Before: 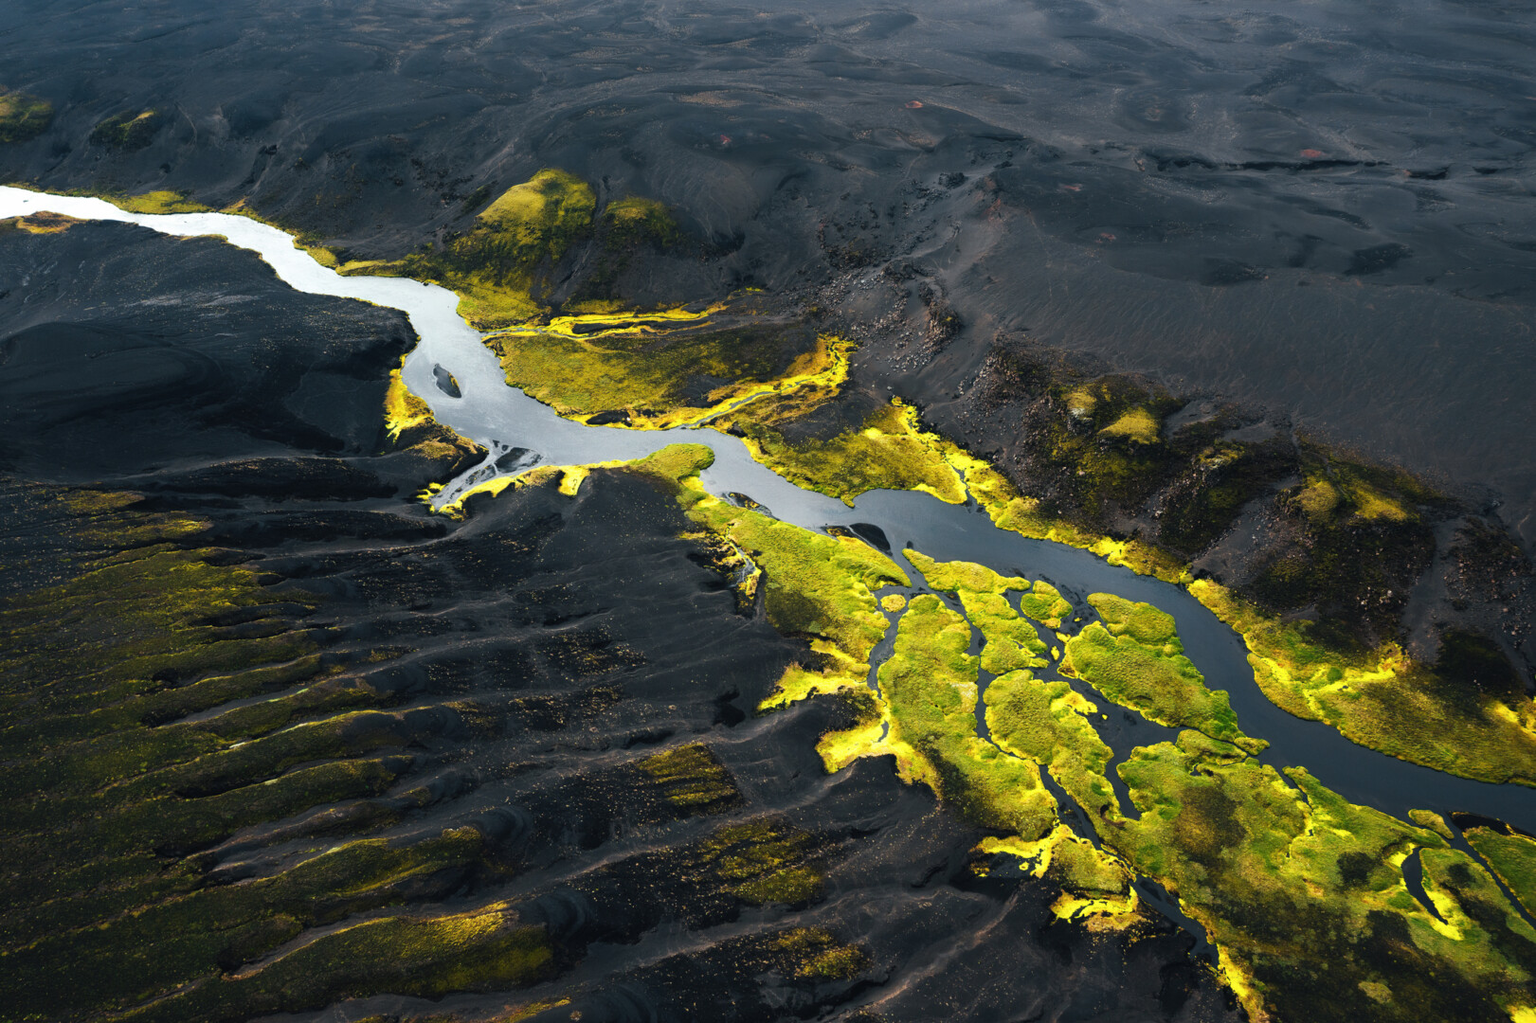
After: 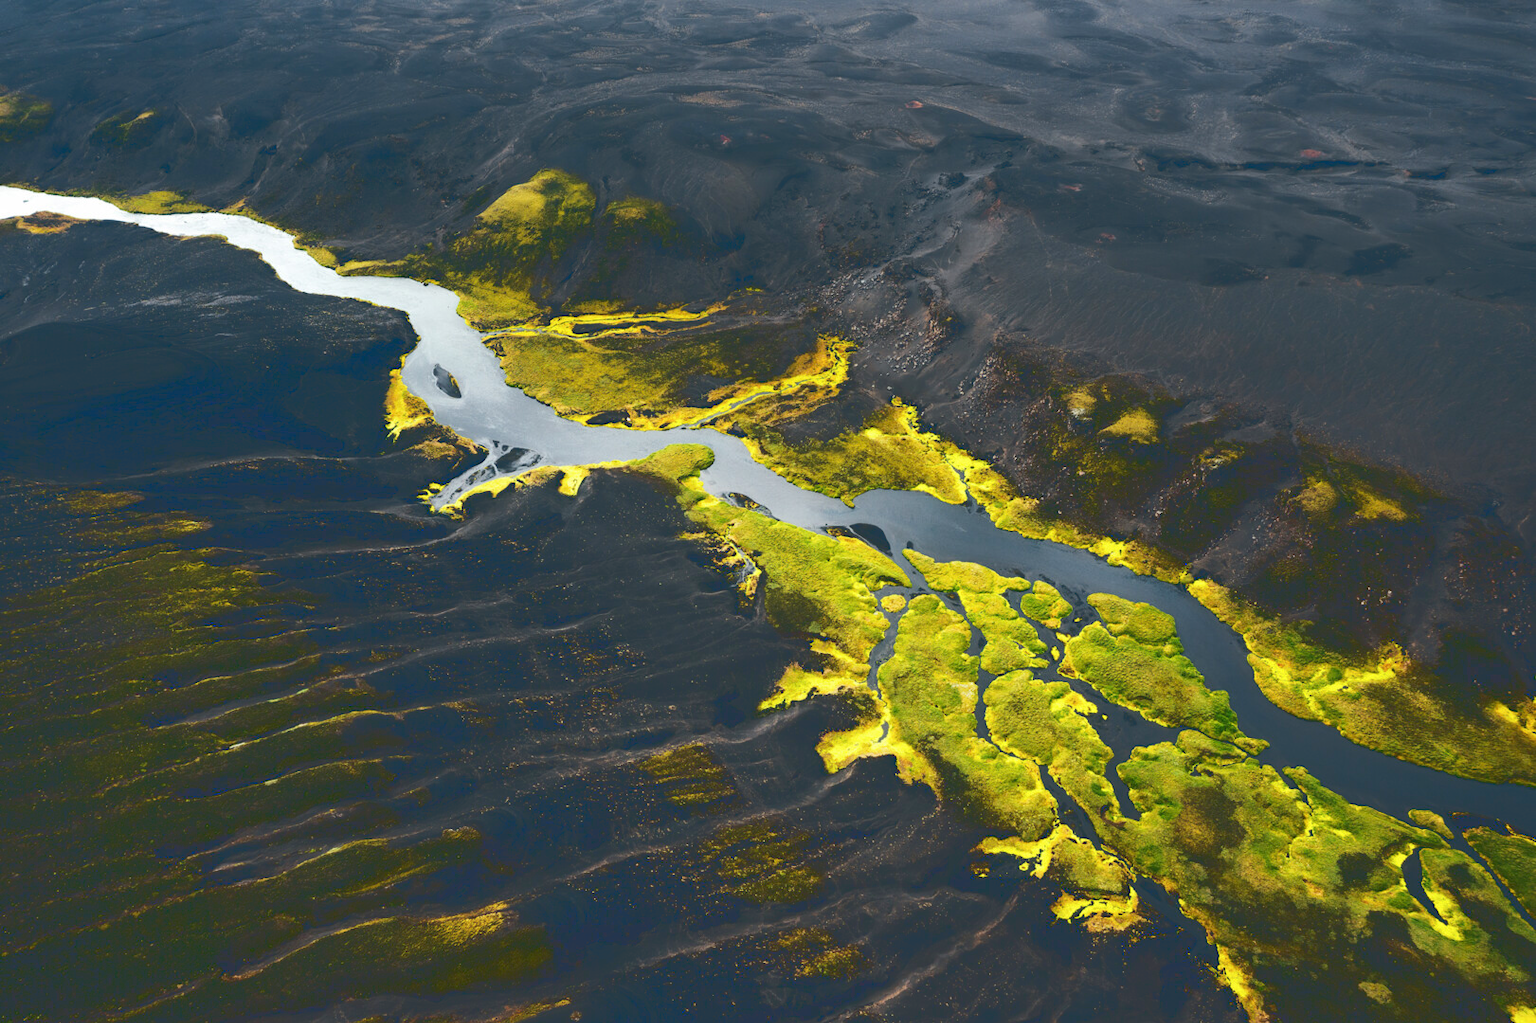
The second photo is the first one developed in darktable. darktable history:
tone curve: curves: ch0 [(0, 0) (0.003, 0.211) (0.011, 0.211) (0.025, 0.215) (0.044, 0.218) (0.069, 0.224) (0.1, 0.227) (0.136, 0.233) (0.177, 0.247) (0.224, 0.275) (0.277, 0.309) (0.335, 0.366) (0.399, 0.438) (0.468, 0.515) (0.543, 0.586) (0.623, 0.658) (0.709, 0.735) (0.801, 0.821) (0.898, 0.889) (1, 1)], color space Lab, linked channels, preserve colors none
